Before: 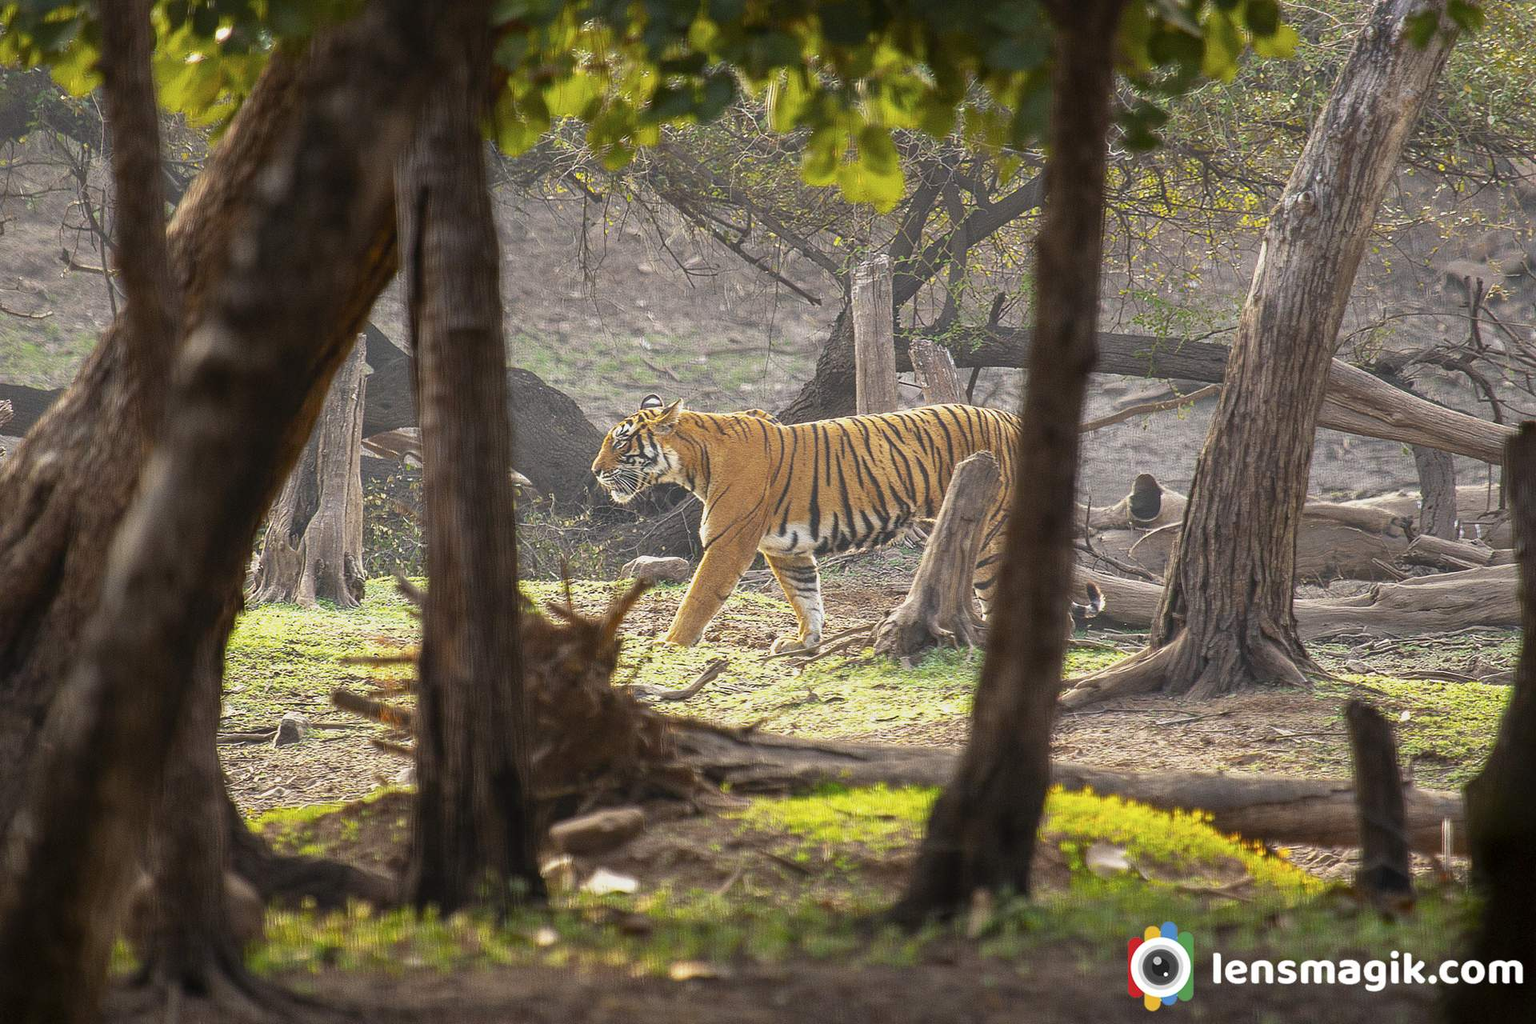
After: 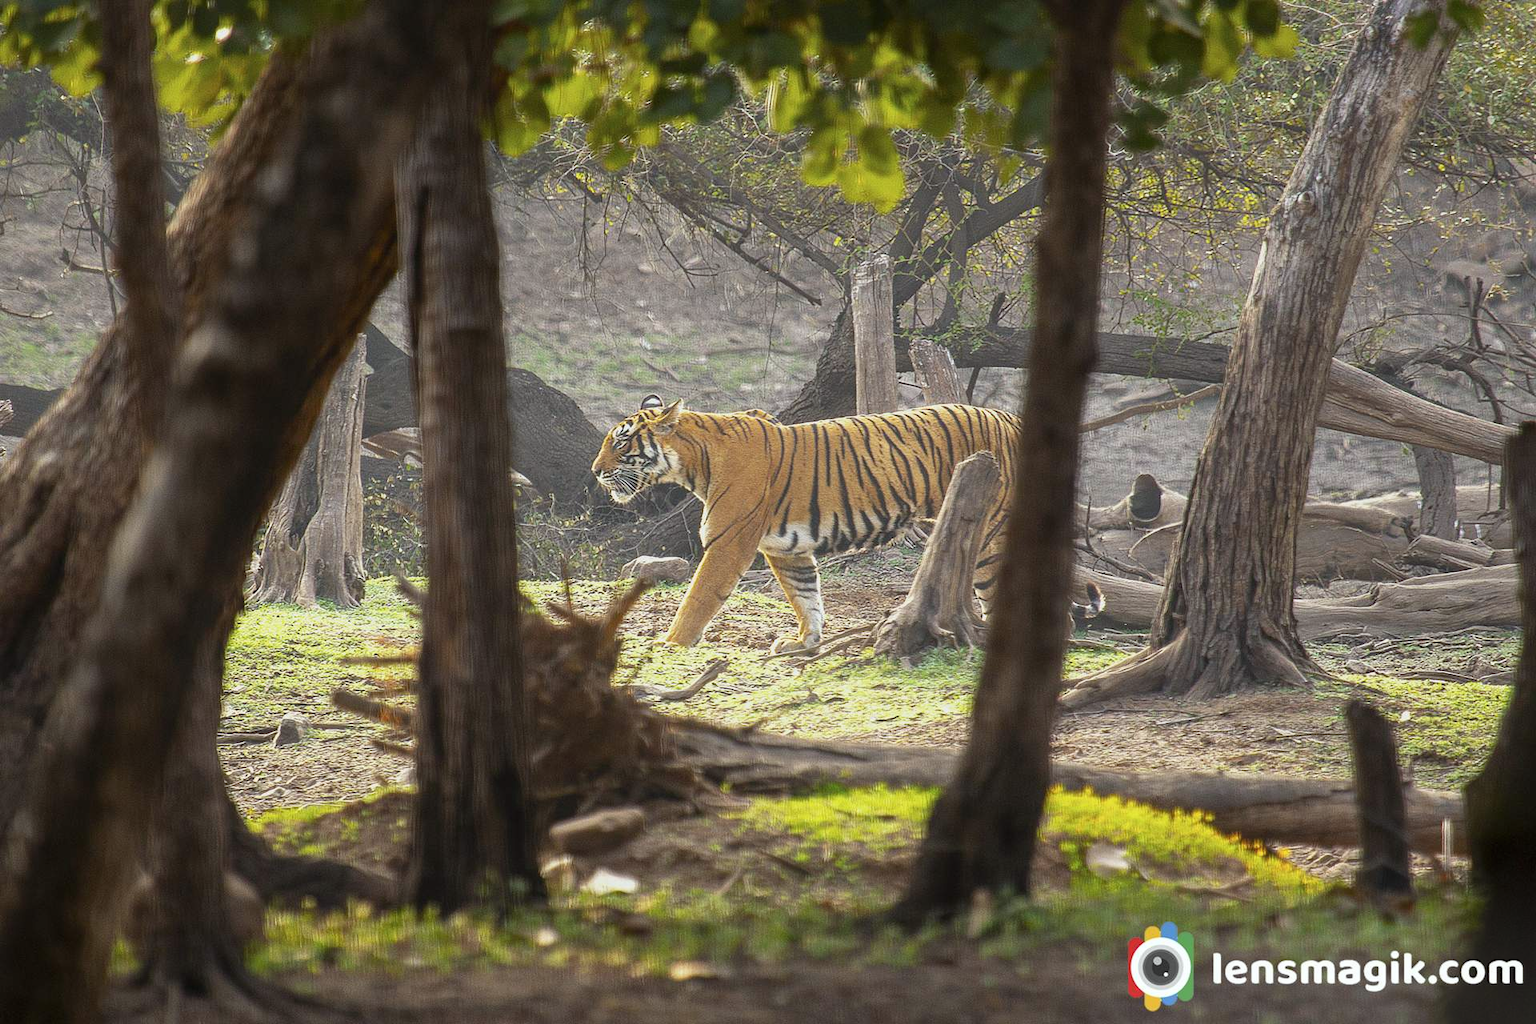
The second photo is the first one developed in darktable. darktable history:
white balance: red 0.978, blue 0.999
bloom: size 15%, threshold 97%, strength 7%
